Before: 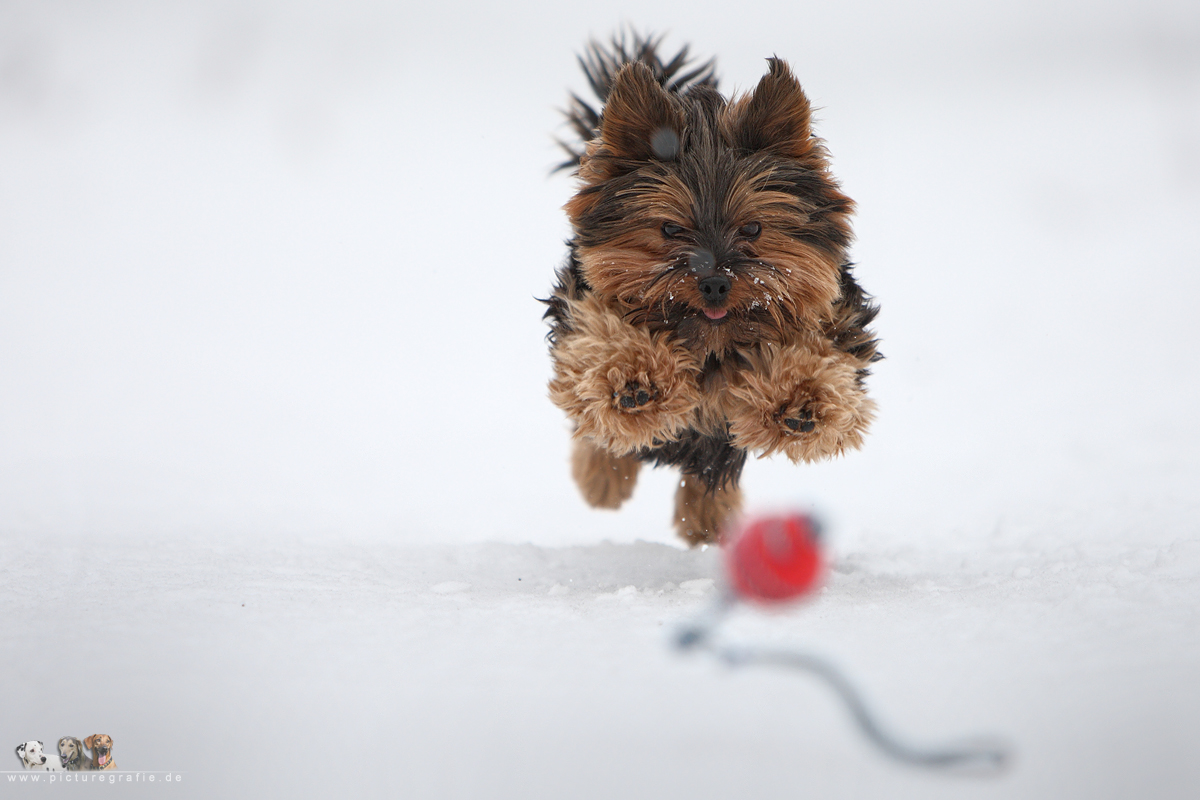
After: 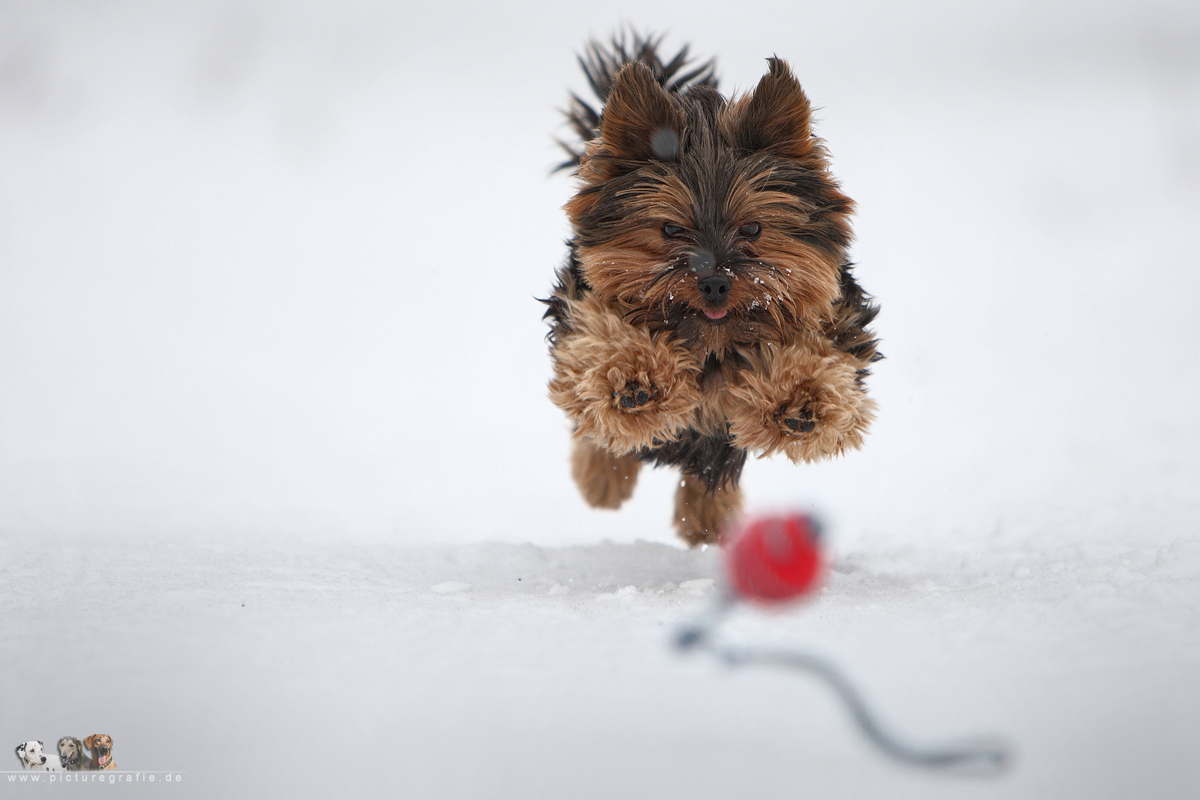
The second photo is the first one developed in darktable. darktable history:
shadows and highlights: shadows 36.67, highlights -27.62, soften with gaussian
